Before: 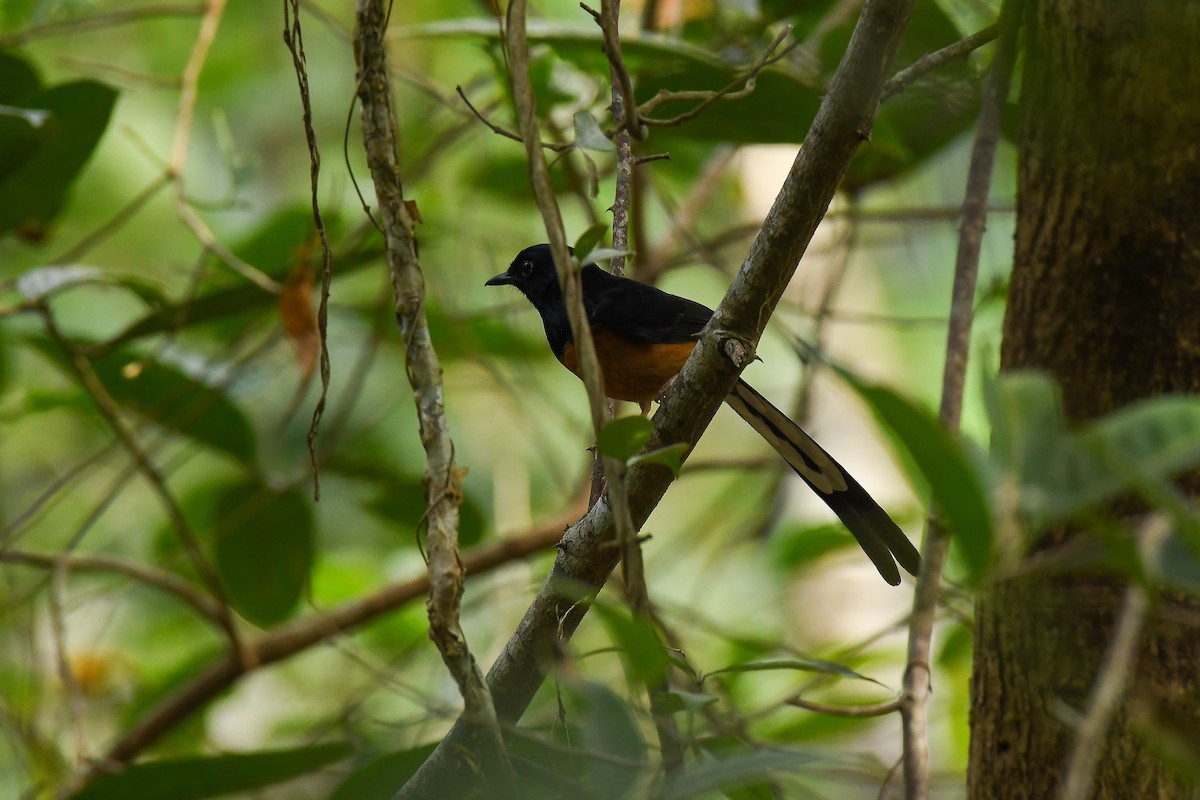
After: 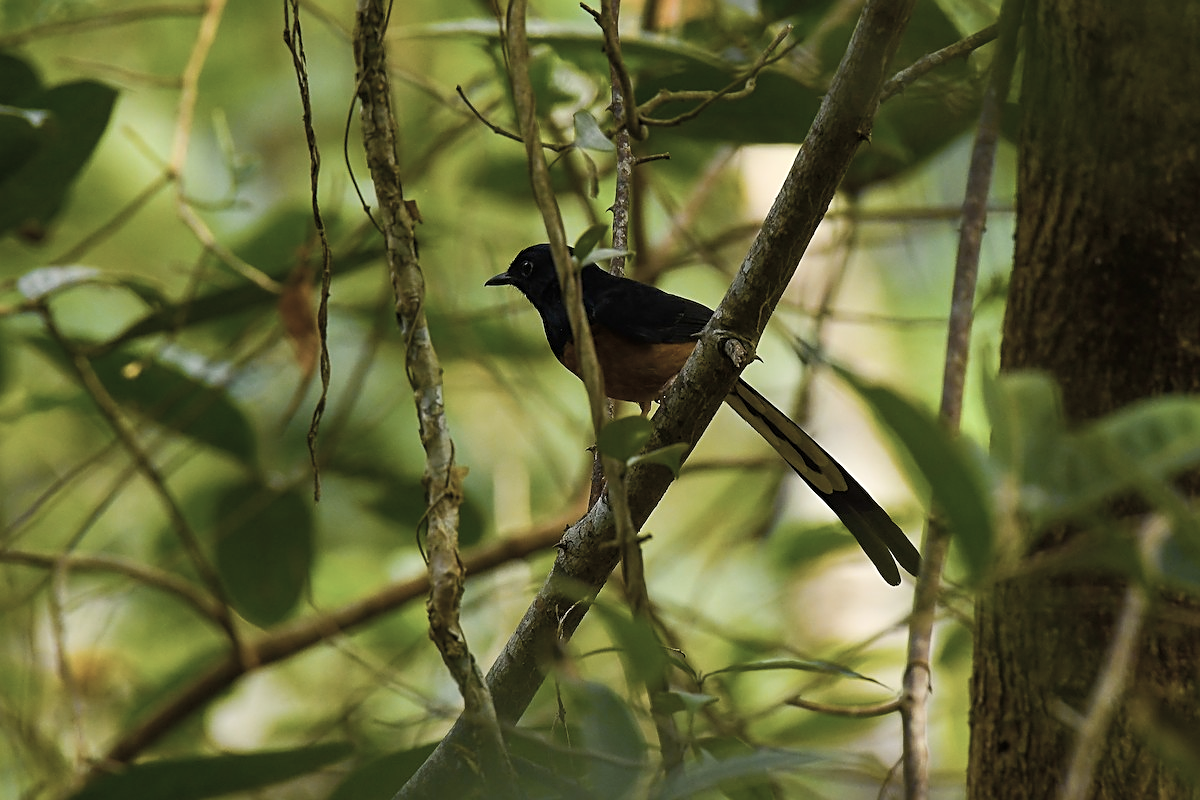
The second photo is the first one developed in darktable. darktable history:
contrast brightness saturation: contrast 0.1, brightness 0.02, saturation 0.02
color correction: saturation 0.5
sharpen: on, module defaults
color balance rgb: linear chroma grading › global chroma 25%, perceptual saturation grading › global saturation 50%
